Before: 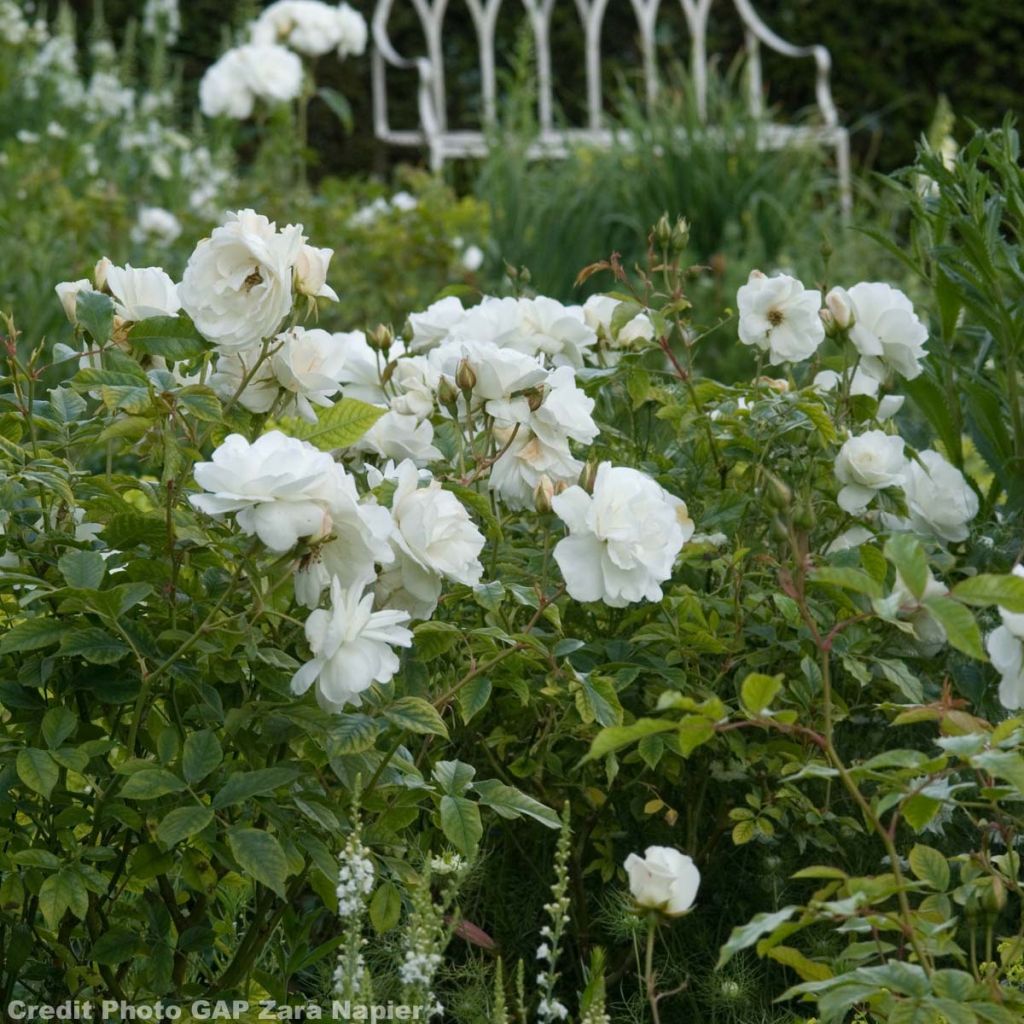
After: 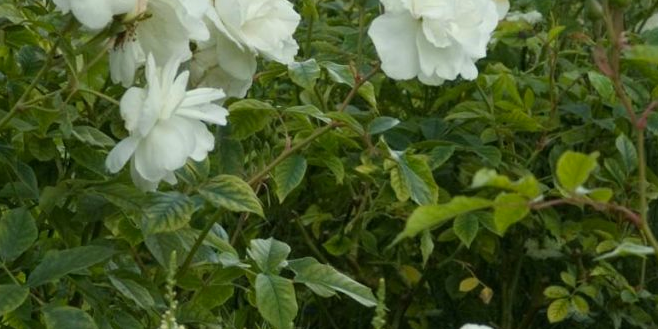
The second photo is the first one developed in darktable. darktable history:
color correction: highlights a* -4.27, highlights b* 7.06
crop: left 18.133%, top 51.033%, right 17.516%, bottom 16.835%
